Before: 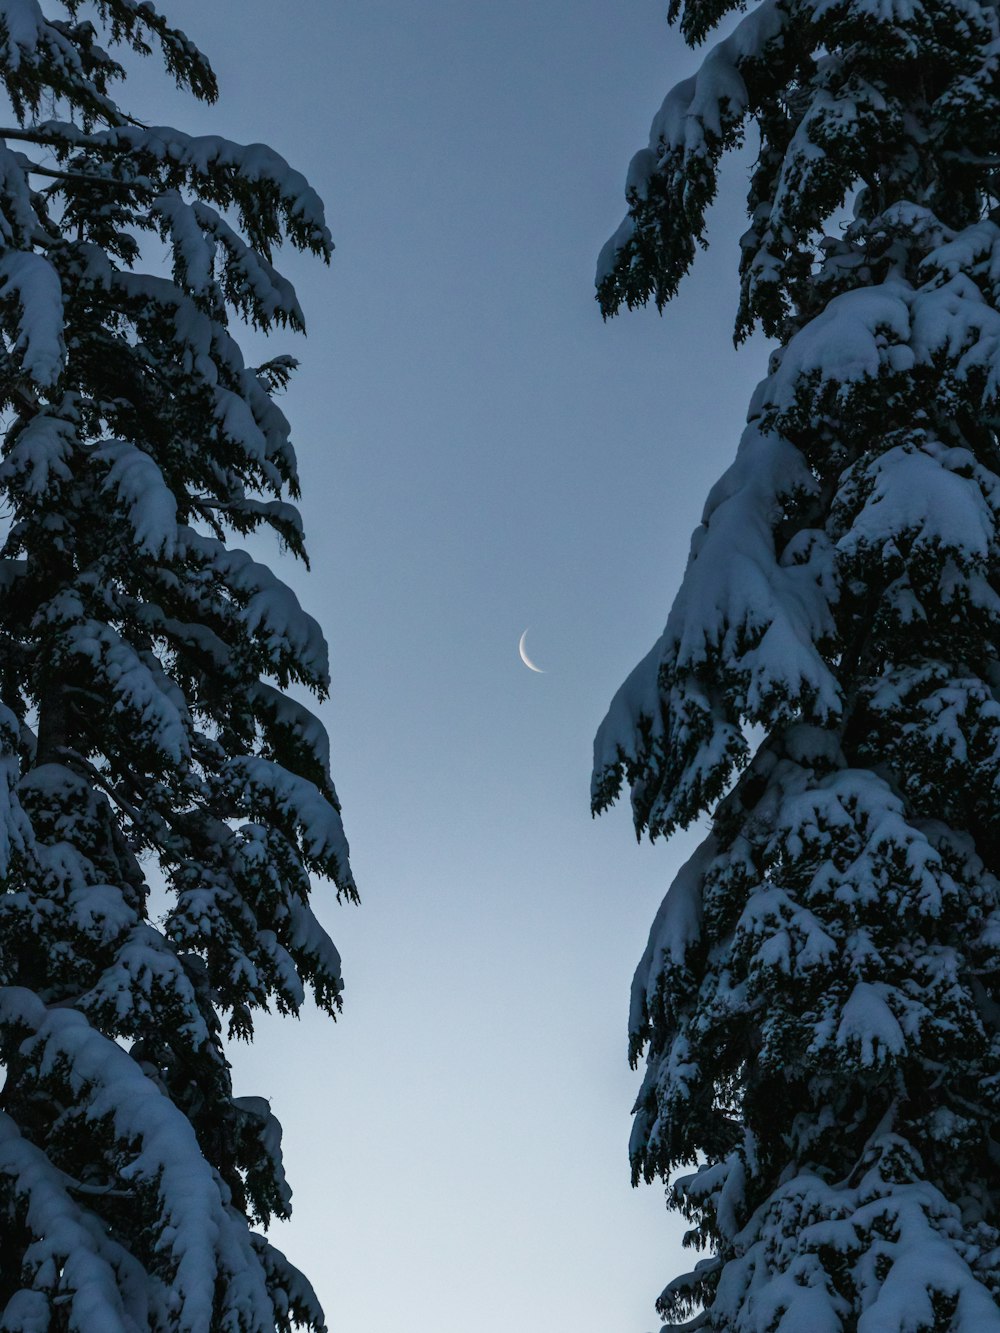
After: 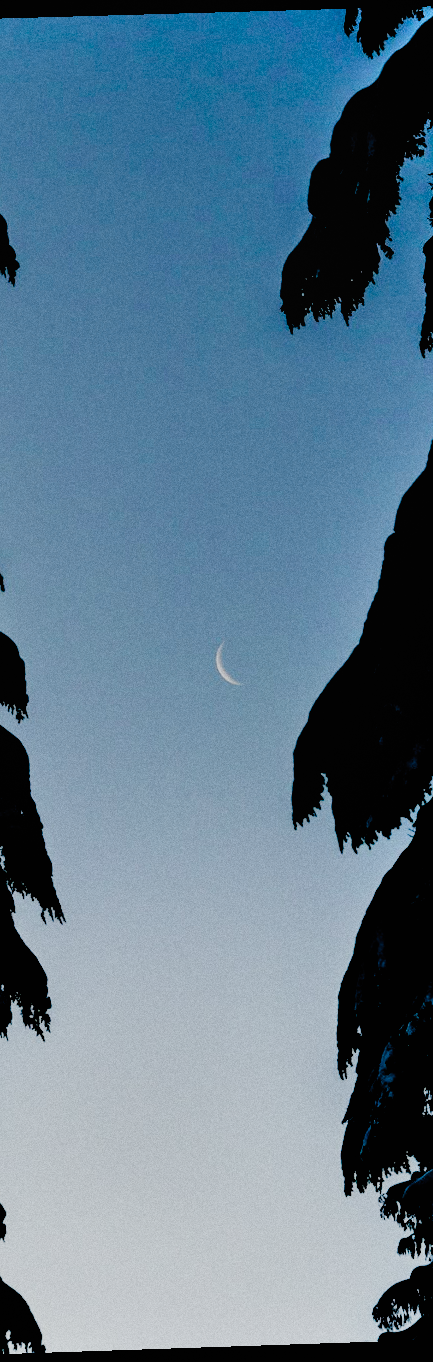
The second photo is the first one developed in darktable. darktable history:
exposure: black level correction 0.056, compensate highlight preservation false
crop: left 31.229%, right 27.105%
filmic rgb: black relative exposure -2.85 EV, white relative exposure 4.56 EV, hardness 1.77, contrast 1.25, preserve chrominance no, color science v5 (2021)
rotate and perspective: rotation -1.77°, lens shift (horizontal) 0.004, automatic cropping off
local contrast: mode bilateral grid, contrast 100, coarseness 100, detail 91%, midtone range 0.2
shadows and highlights: radius 118.69, shadows 42.21, highlights -61.56, soften with gaussian
grain: coarseness 0.09 ISO
